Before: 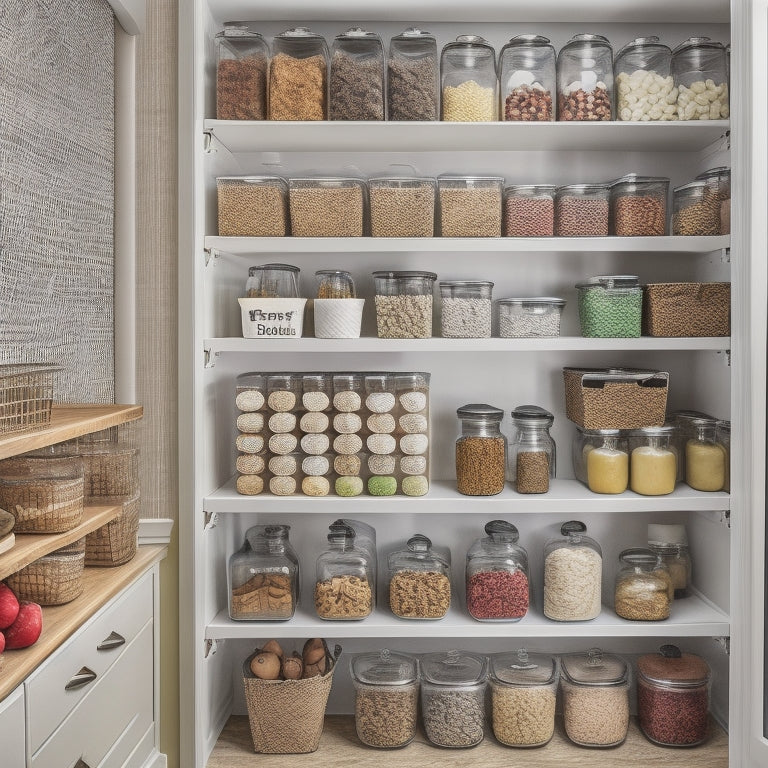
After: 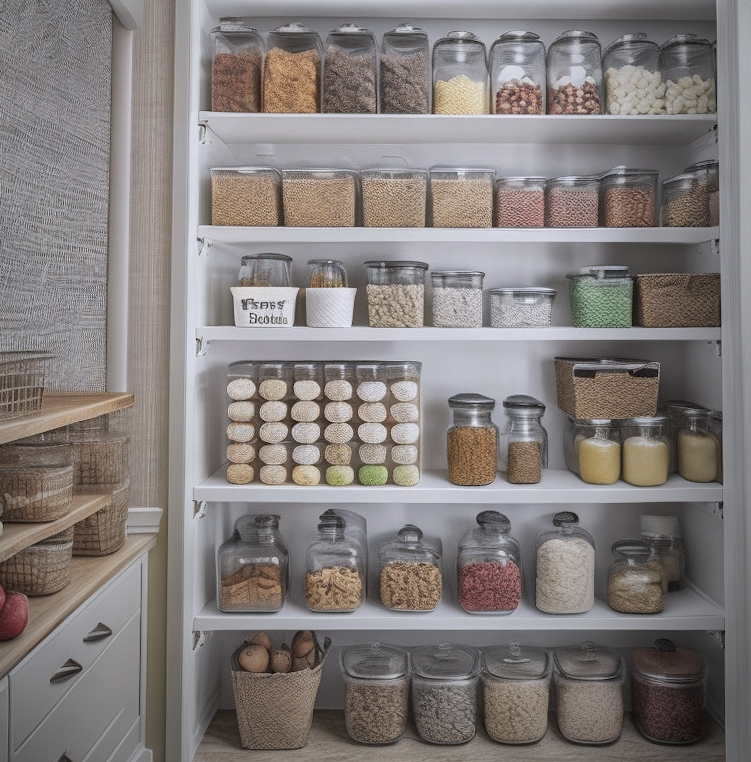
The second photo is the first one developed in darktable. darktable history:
white balance: red 0.984, blue 1.059
rotate and perspective: rotation 0.226°, lens shift (vertical) -0.042, crop left 0.023, crop right 0.982, crop top 0.006, crop bottom 0.994
vignetting: fall-off start 72.14%, fall-off radius 108.07%, brightness -0.713, saturation -0.488, center (-0.054, -0.359), width/height ratio 0.729
